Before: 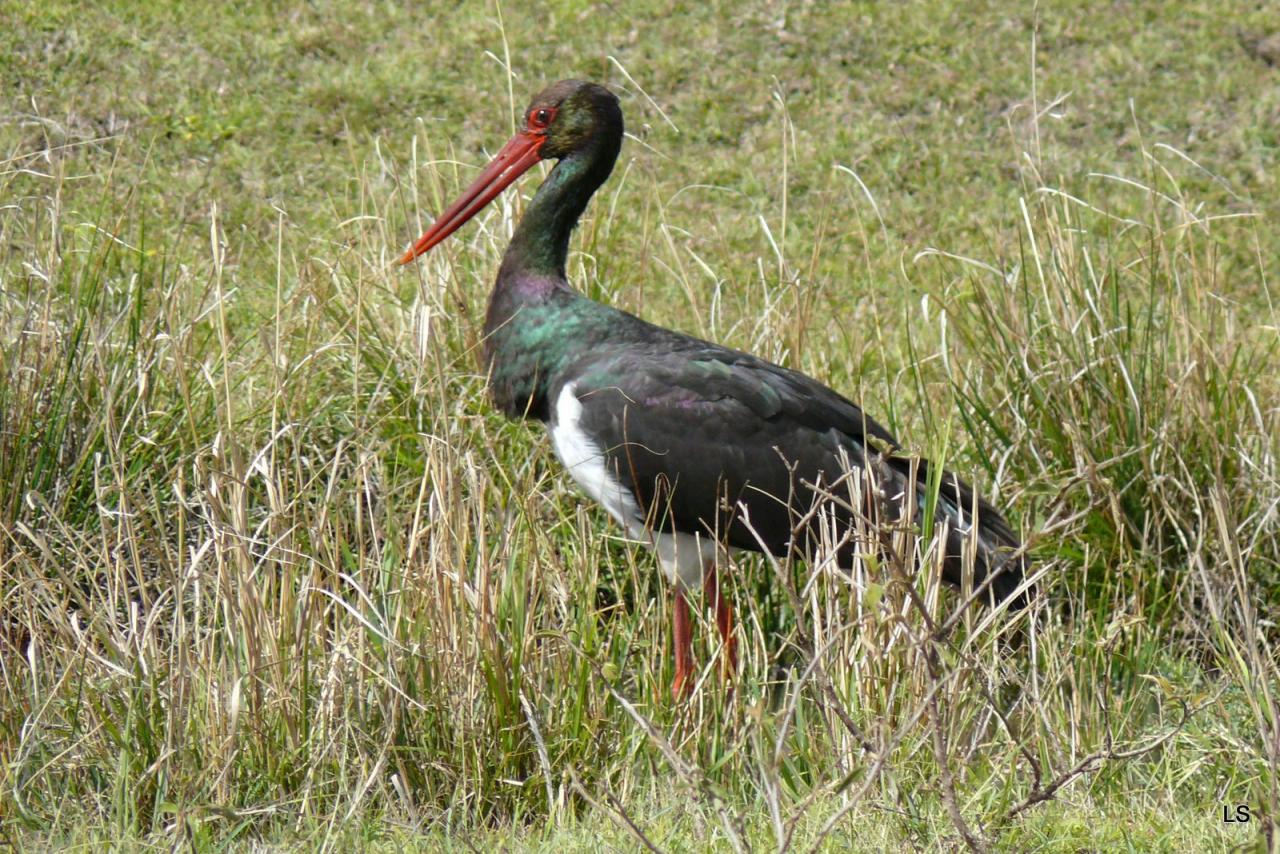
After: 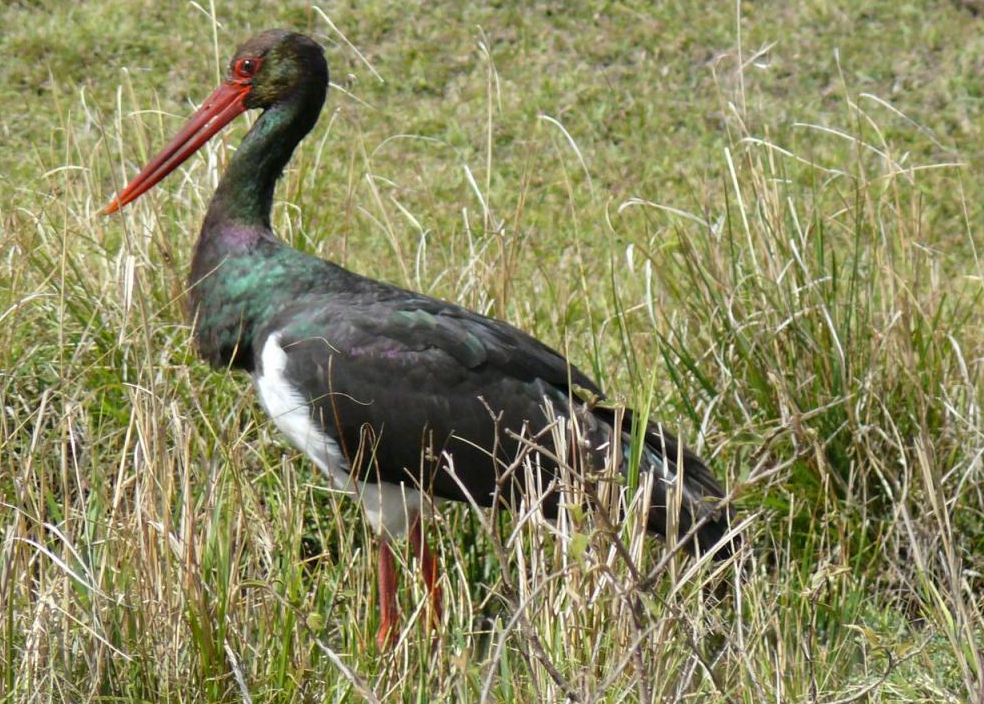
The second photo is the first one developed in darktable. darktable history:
crop: left 23.093%, top 5.872%, bottom 11.643%
